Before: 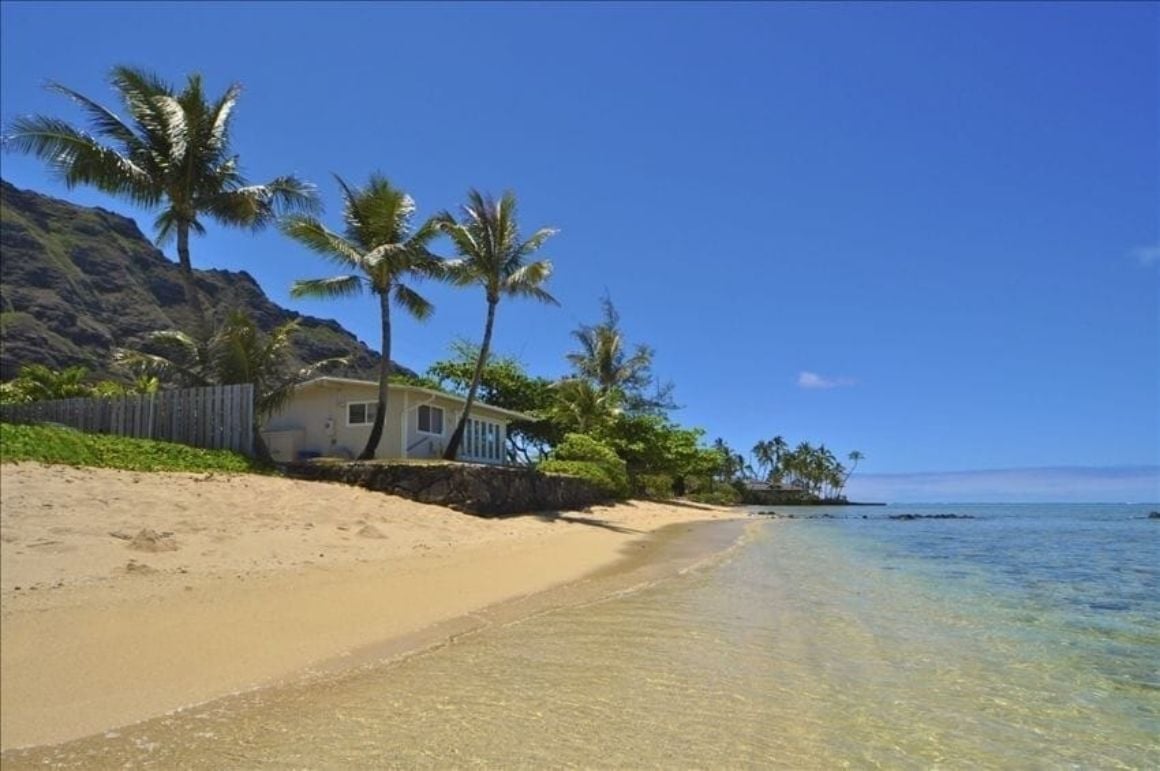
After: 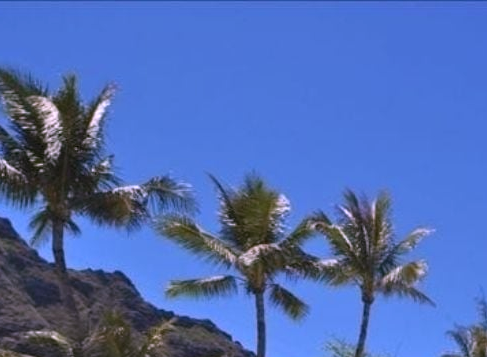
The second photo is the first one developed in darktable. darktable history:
crop and rotate: left 10.817%, top 0.062%, right 47.194%, bottom 53.626%
tone equalizer: on, module defaults
color correction: highlights a* 15.46, highlights b* -20.56
